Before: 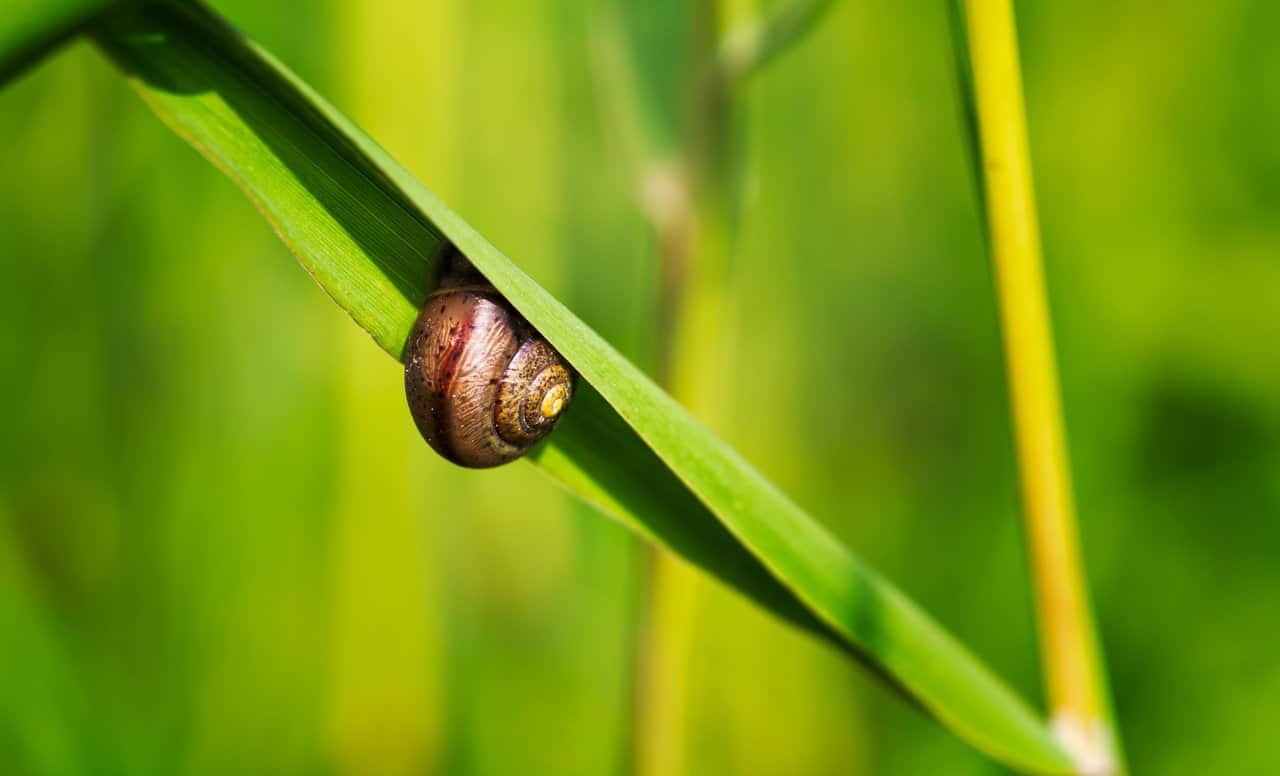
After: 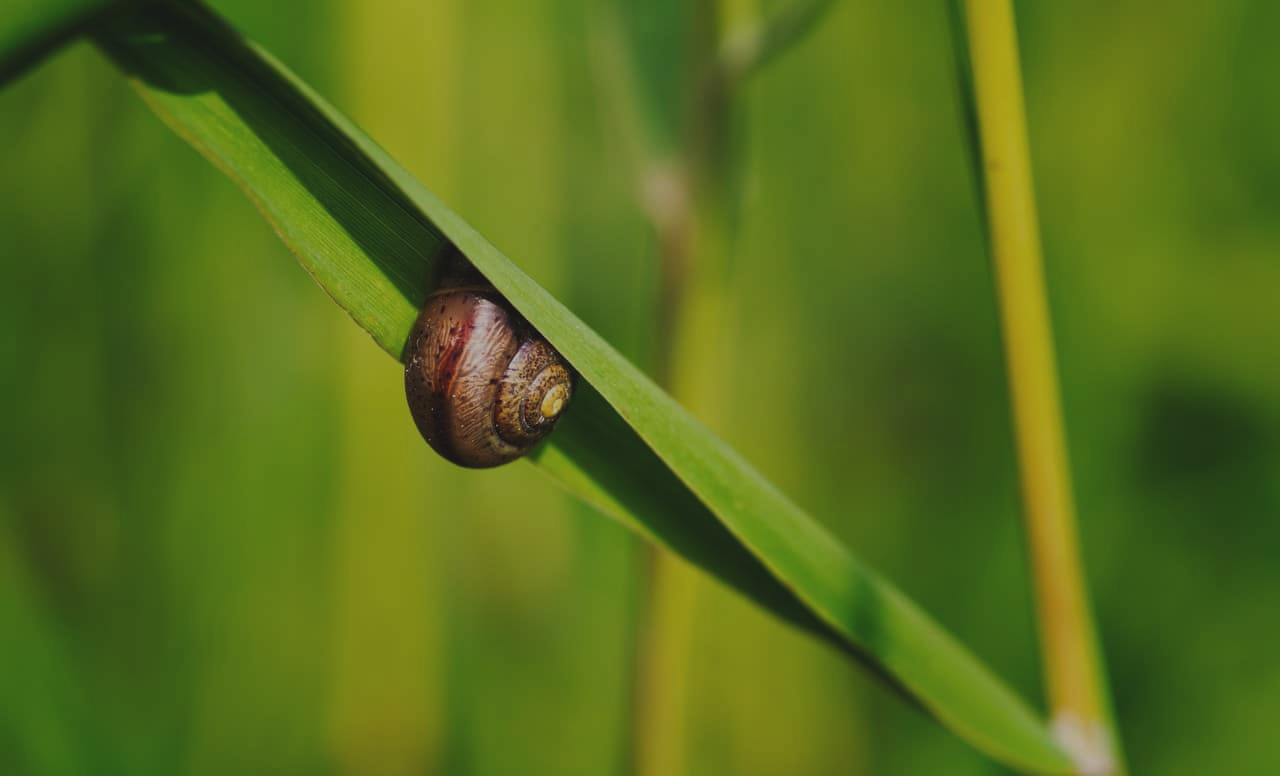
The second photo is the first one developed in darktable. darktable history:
exposure: black level correction -0.016, exposure -1.064 EV, compensate exposure bias true, compensate highlight preservation false
